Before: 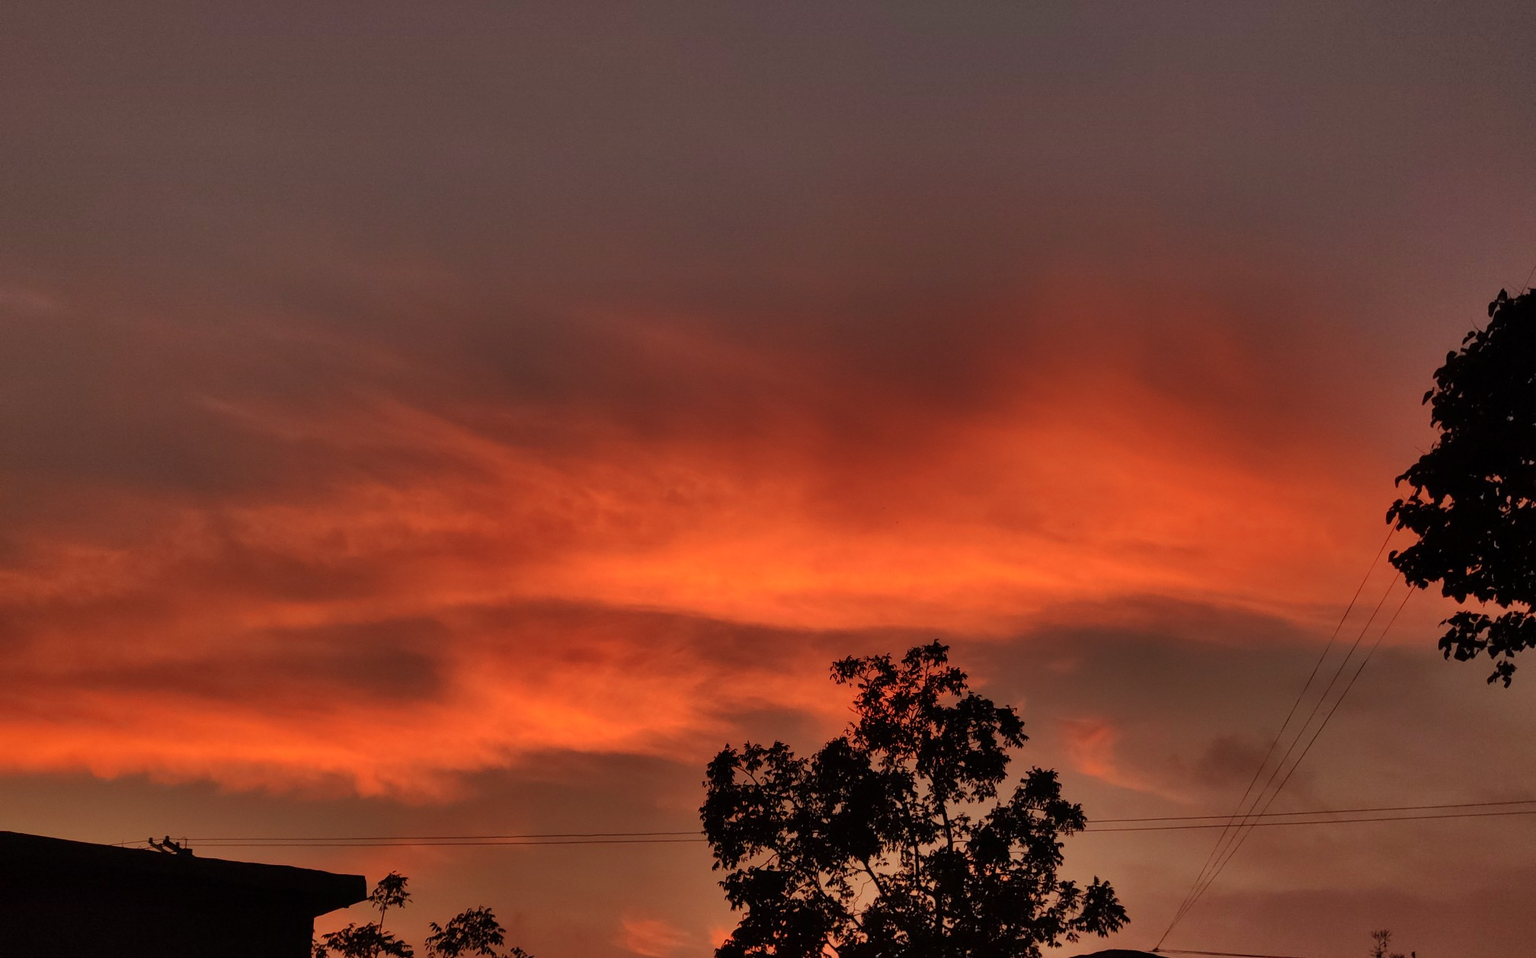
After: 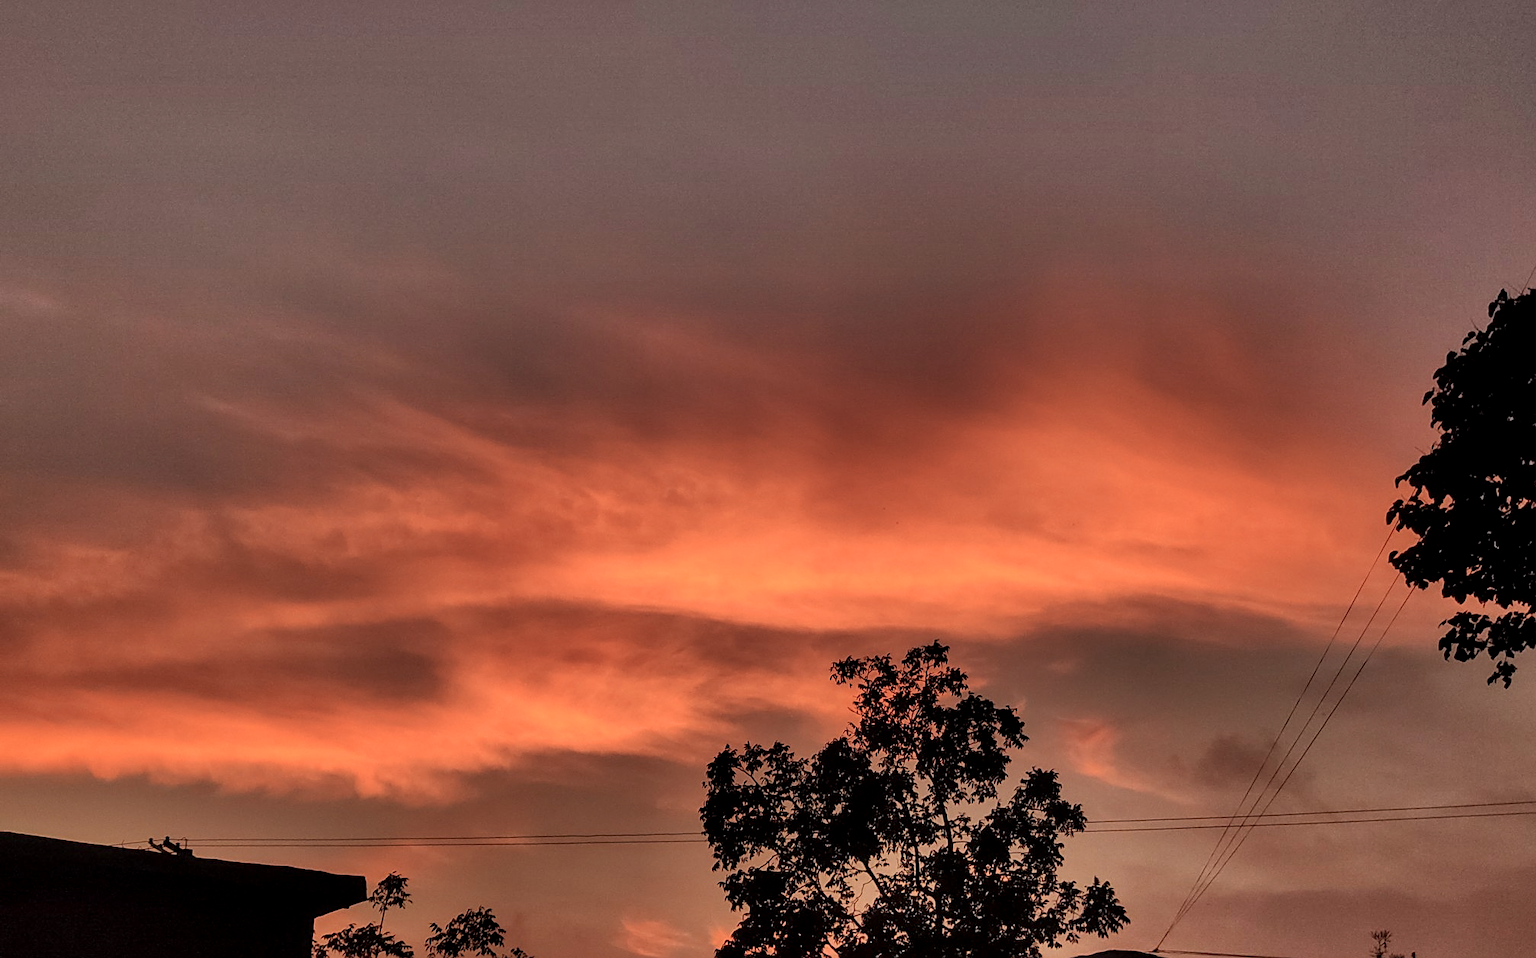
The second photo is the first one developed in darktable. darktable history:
sharpen: on, module defaults
local contrast: on, module defaults
tone equalizer: -8 EV 0.994 EV, -7 EV 1.02 EV, -6 EV 0.964 EV, -5 EV 0.993 EV, -4 EV 1.03 EV, -3 EV 0.77 EV, -2 EV 0.514 EV, -1 EV 0.262 EV, smoothing diameter 24.96%, edges refinement/feathering 10.62, preserve details guided filter
contrast brightness saturation: contrast 0.06, brightness -0.006, saturation -0.224
